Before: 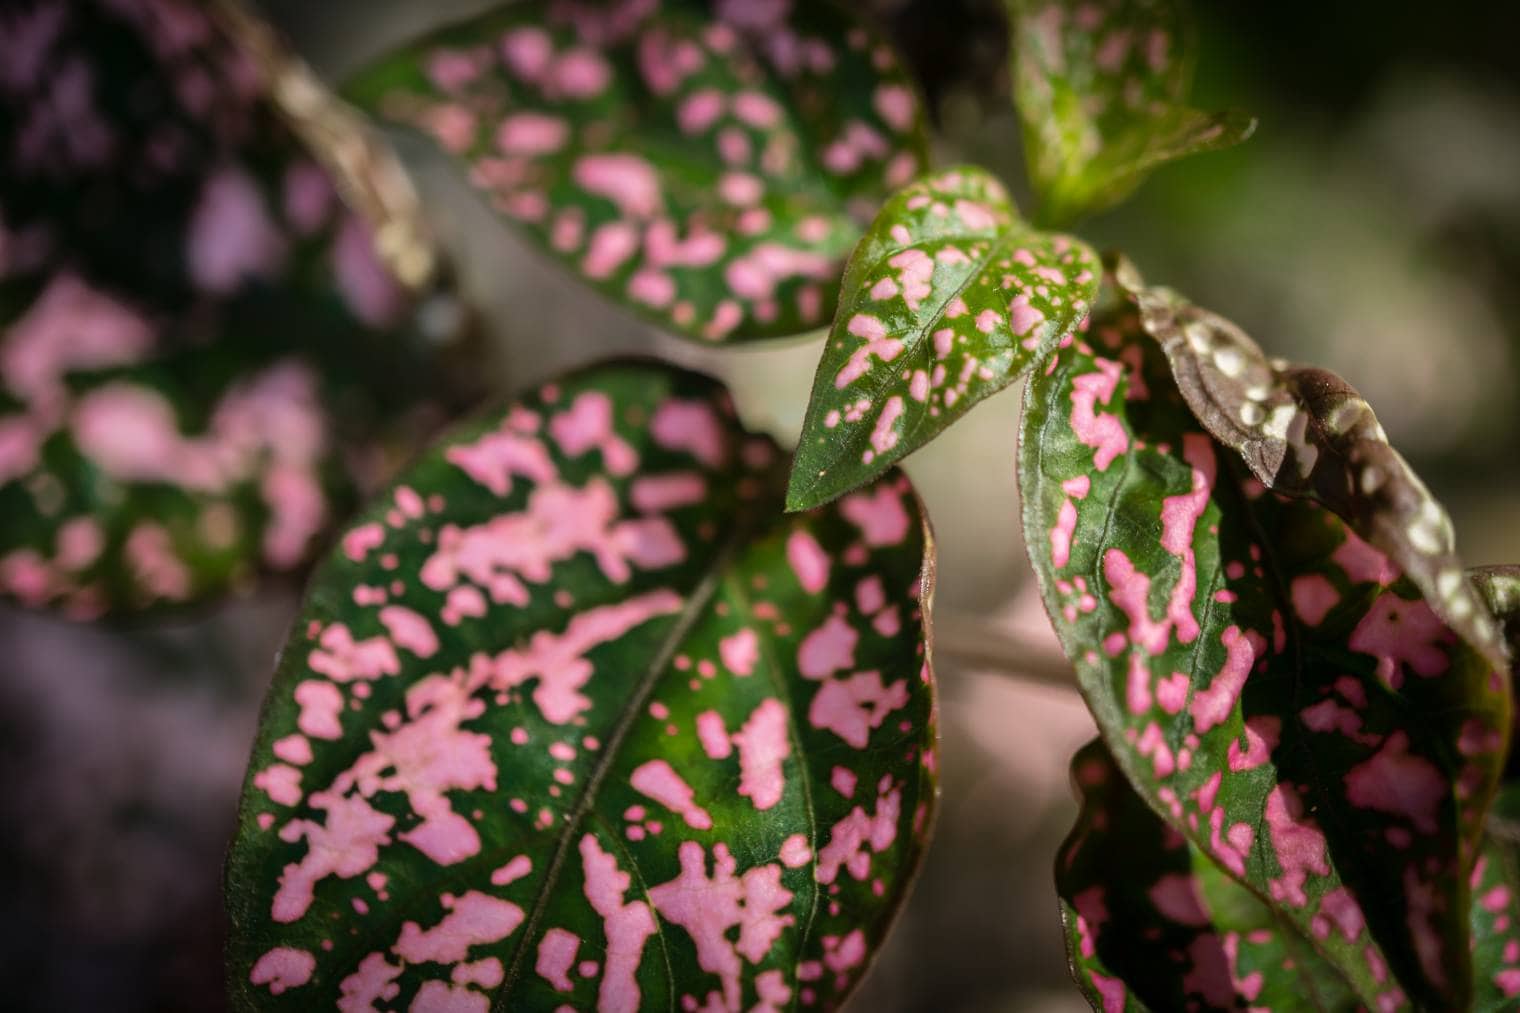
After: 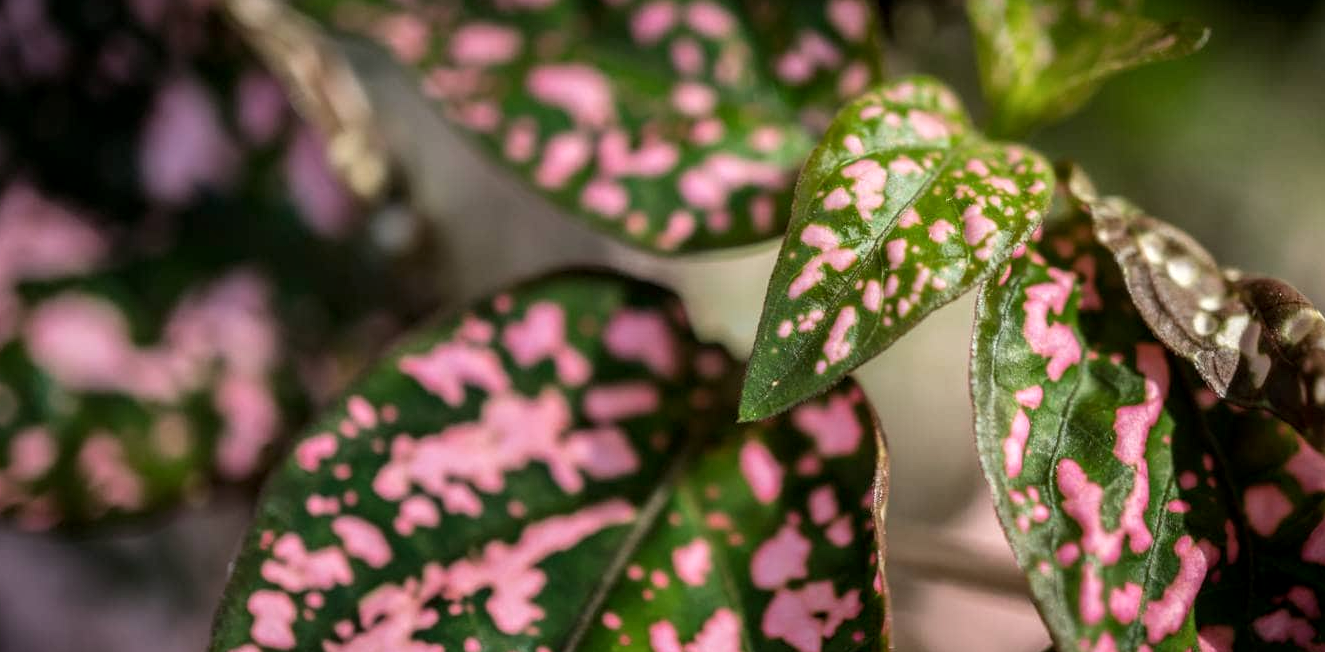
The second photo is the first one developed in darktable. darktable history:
crop: left 3.132%, top 8.95%, right 9.679%, bottom 26.68%
local contrast: on, module defaults
